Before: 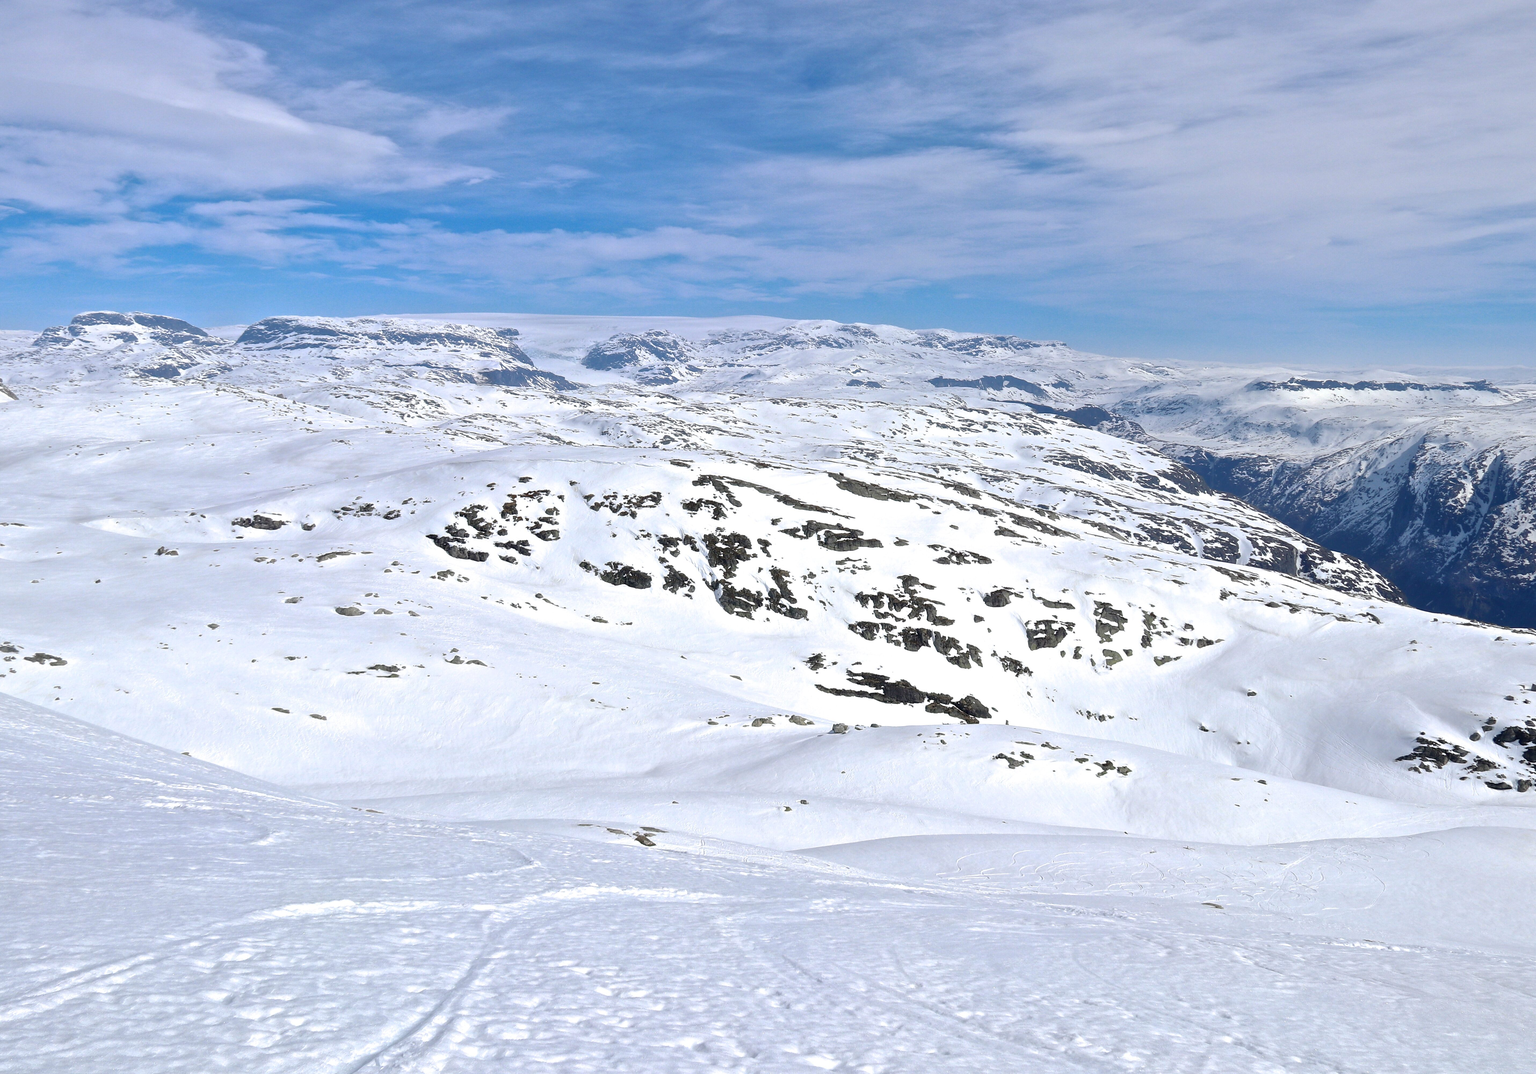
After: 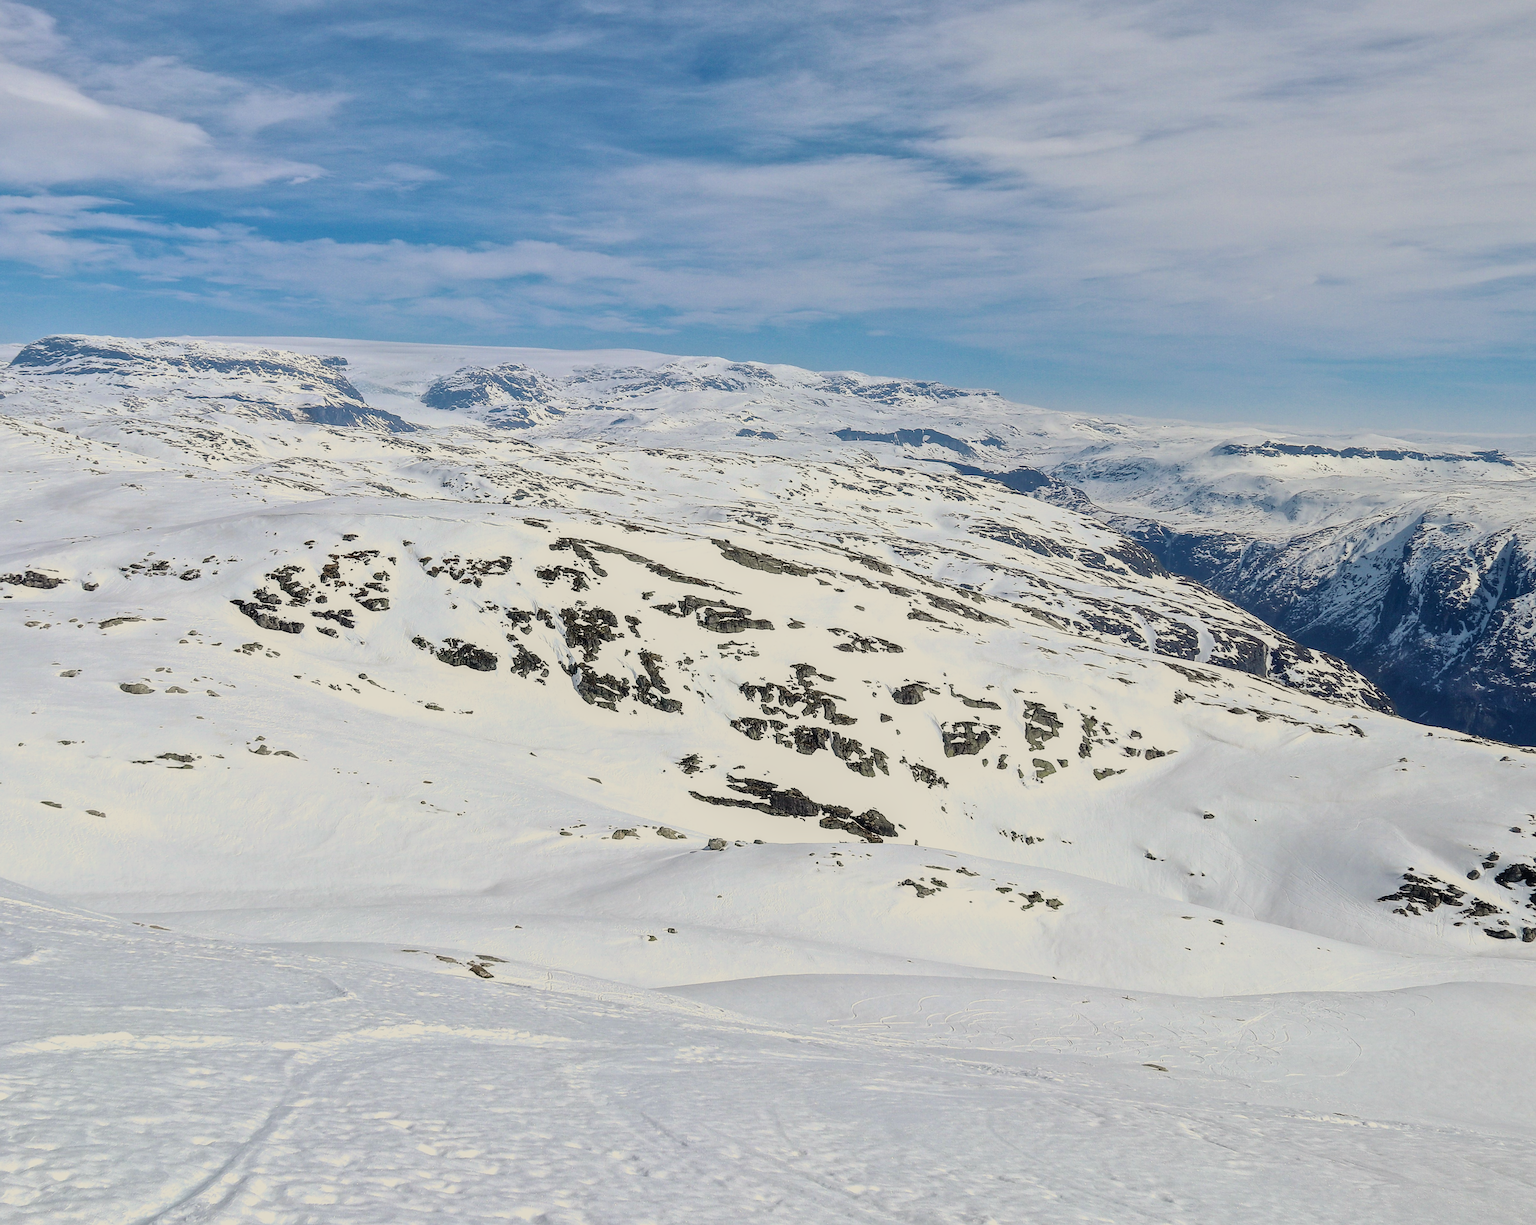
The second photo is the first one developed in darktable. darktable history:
crop and rotate: left 14.584%
local contrast: on, module defaults
velvia: strength 15%
white balance: red 1.029, blue 0.92
filmic rgb: black relative exposure -7.65 EV, white relative exposure 4.56 EV, hardness 3.61, contrast 1.05
rotate and perspective: rotation 1.57°, crop left 0.018, crop right 0.982, crop top 0.039, crop bottom 0.961
sharpen: on, module defaults
